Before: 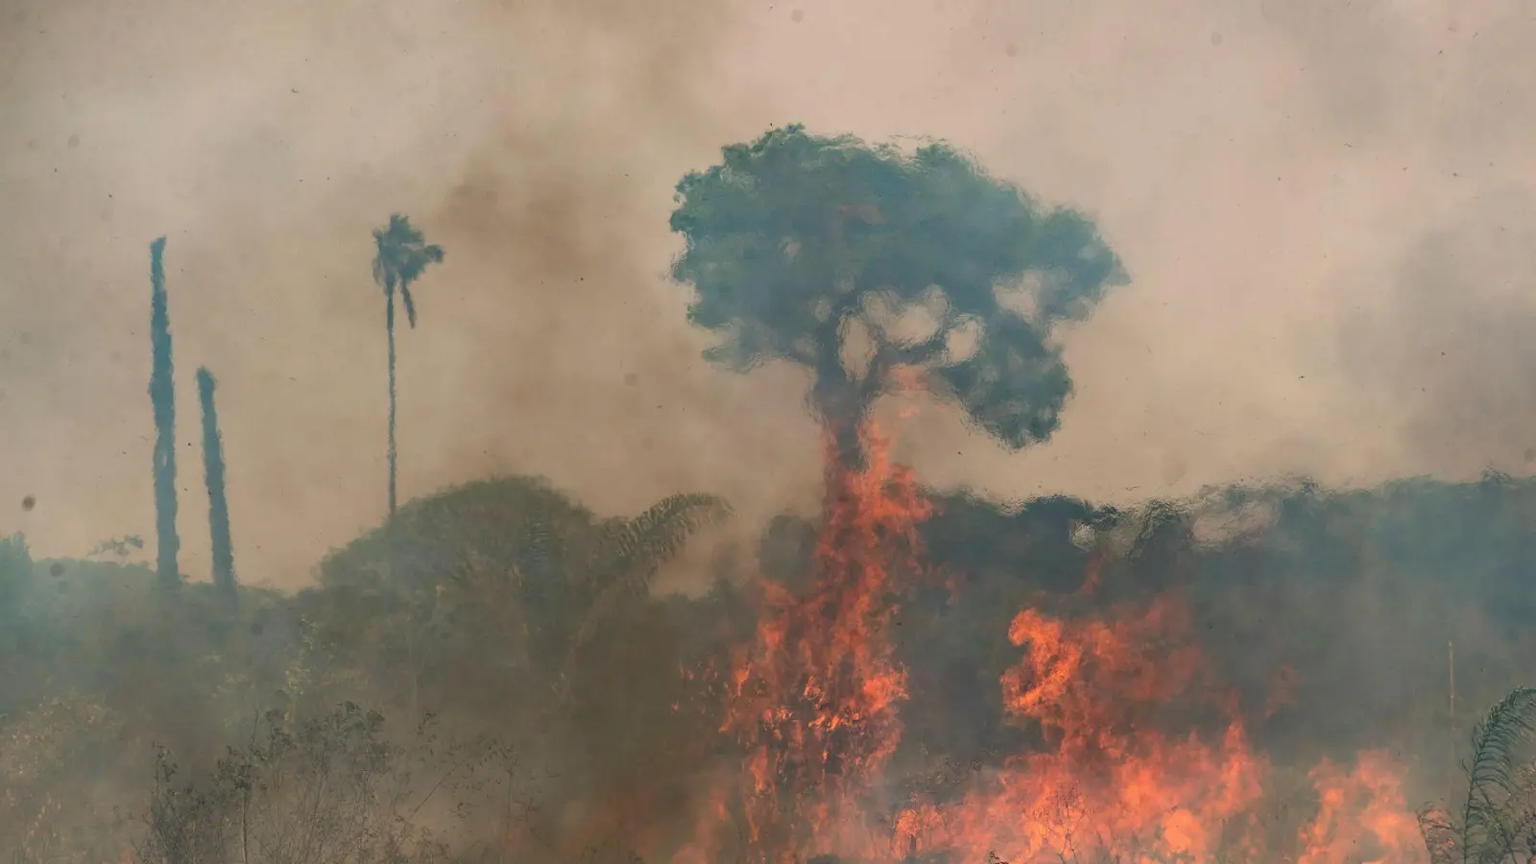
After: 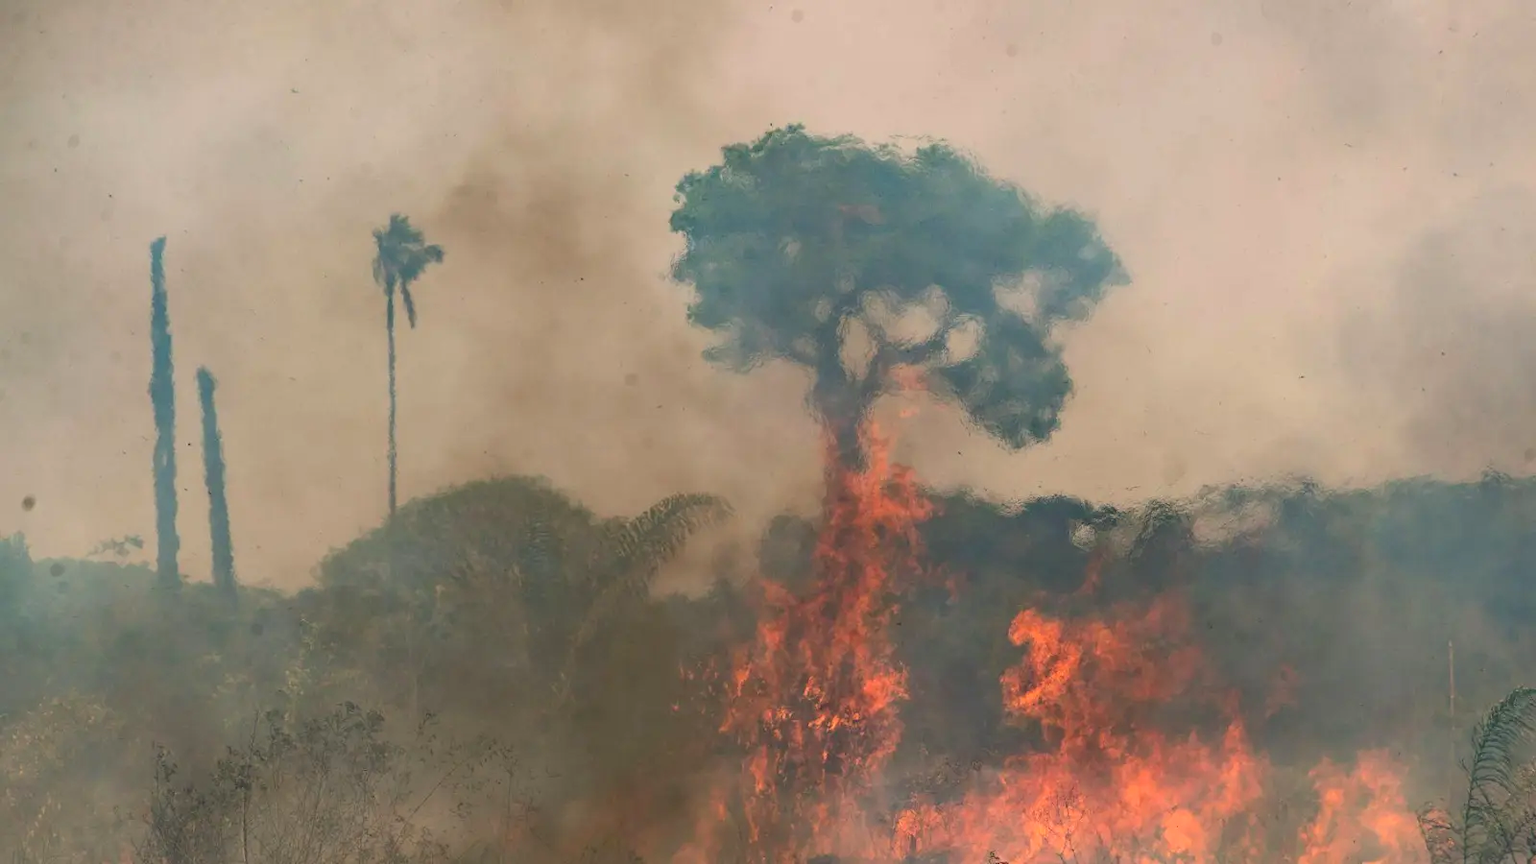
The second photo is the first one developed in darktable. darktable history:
contrast brightness saturation: contrast 0.099, brightness 0.037, saturation 0.088
